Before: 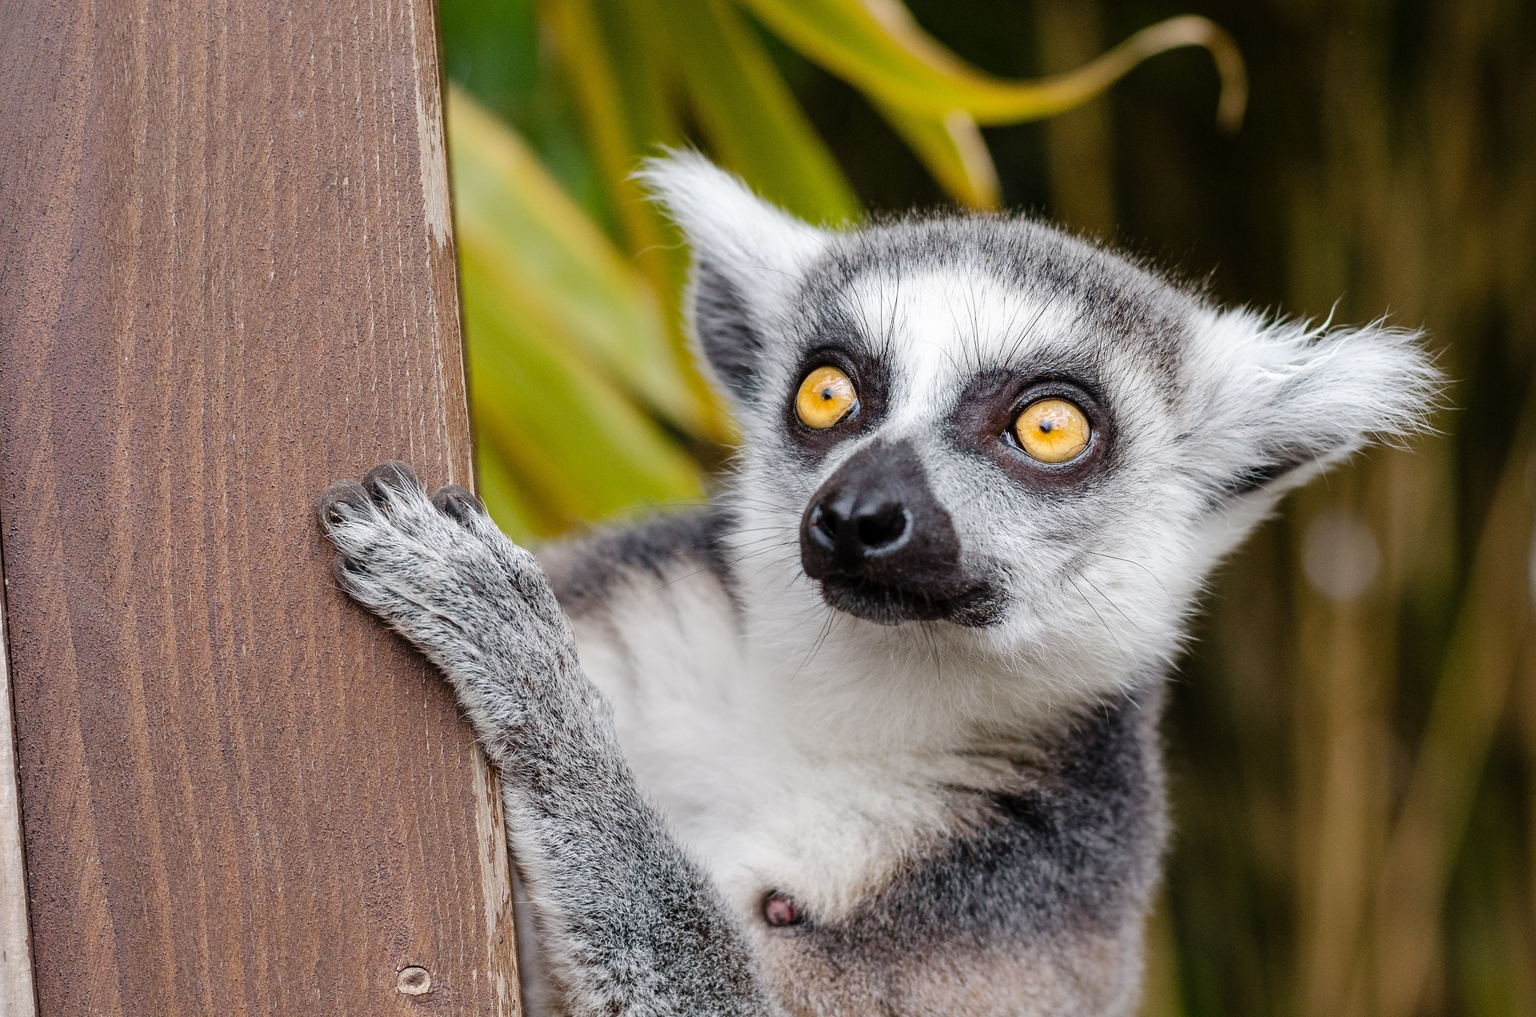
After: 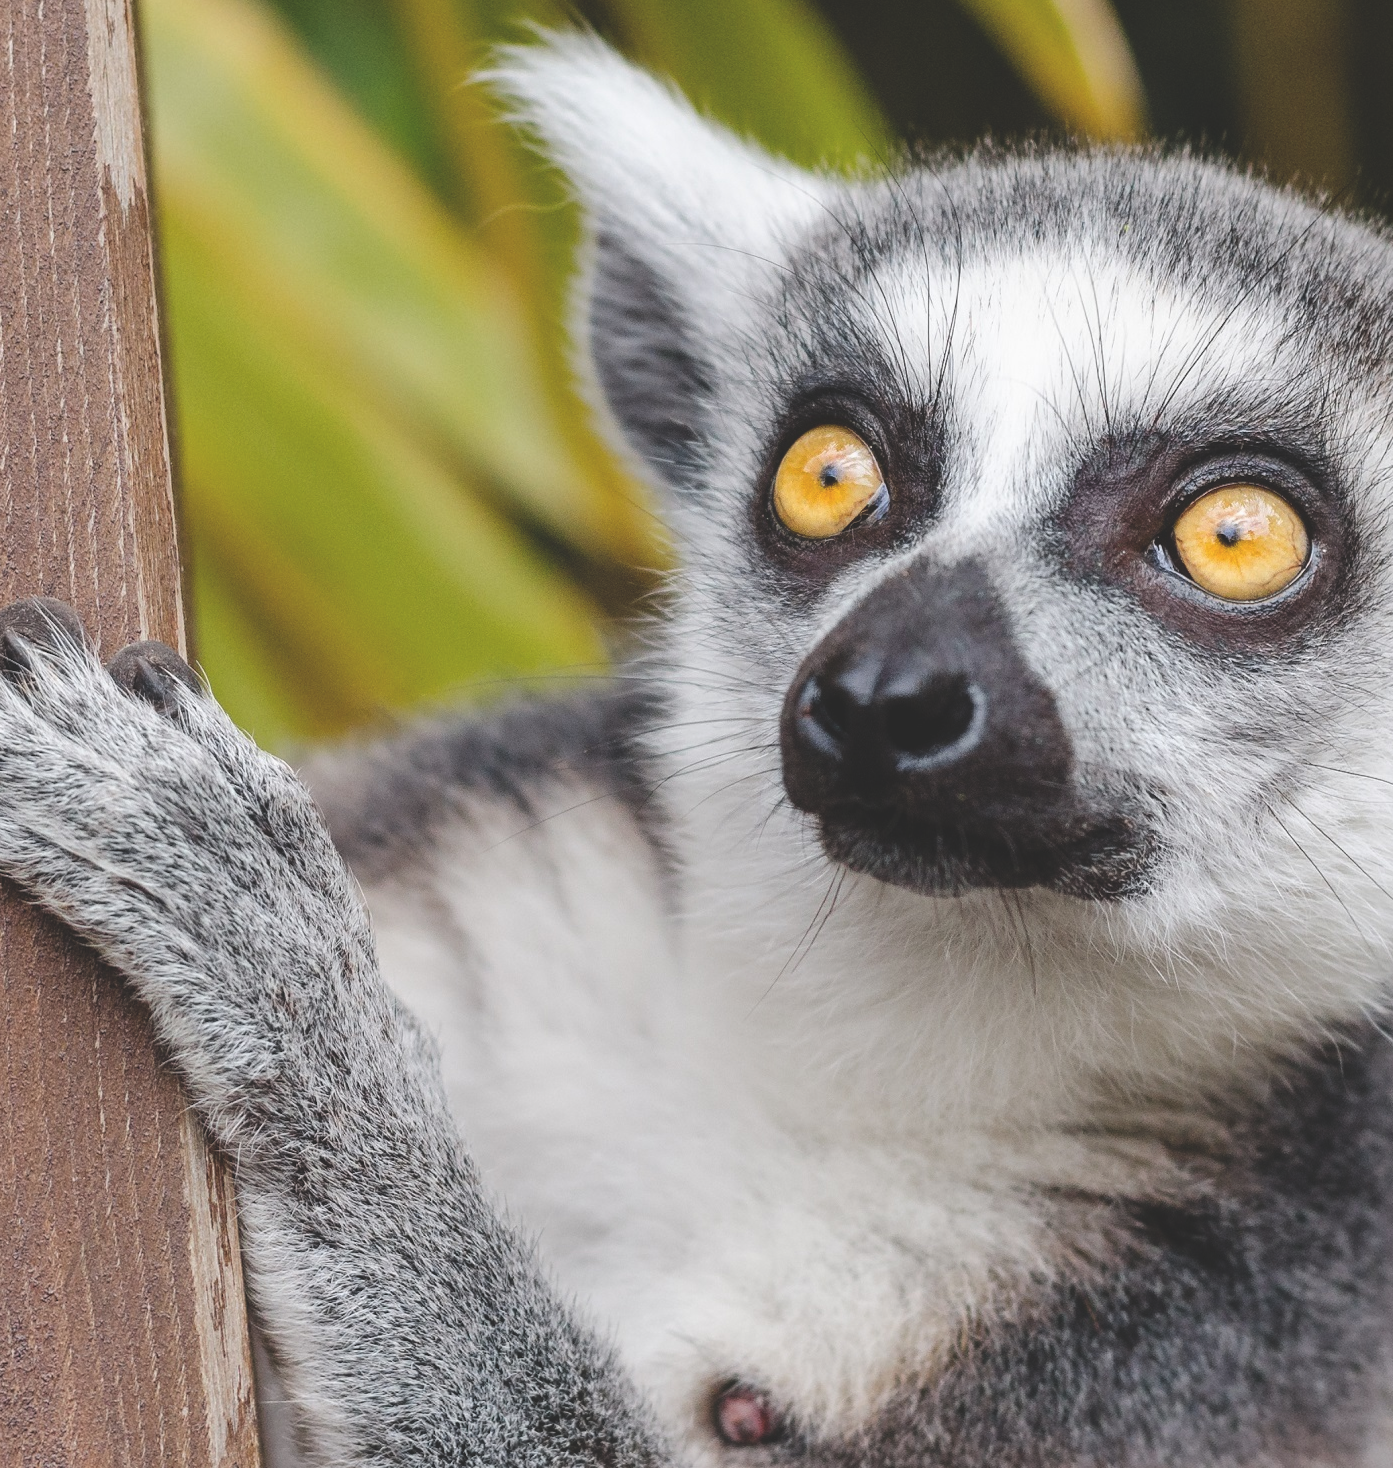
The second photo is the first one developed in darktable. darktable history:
exposure: black level correction -0.022, exposure -0.038 EV, compensate exposure bias true, compensate highlight preservation false
crop and rotate: angle 0.023°, left 24.216%, top 13.122%, right 25.984%, bottom 7.648%
